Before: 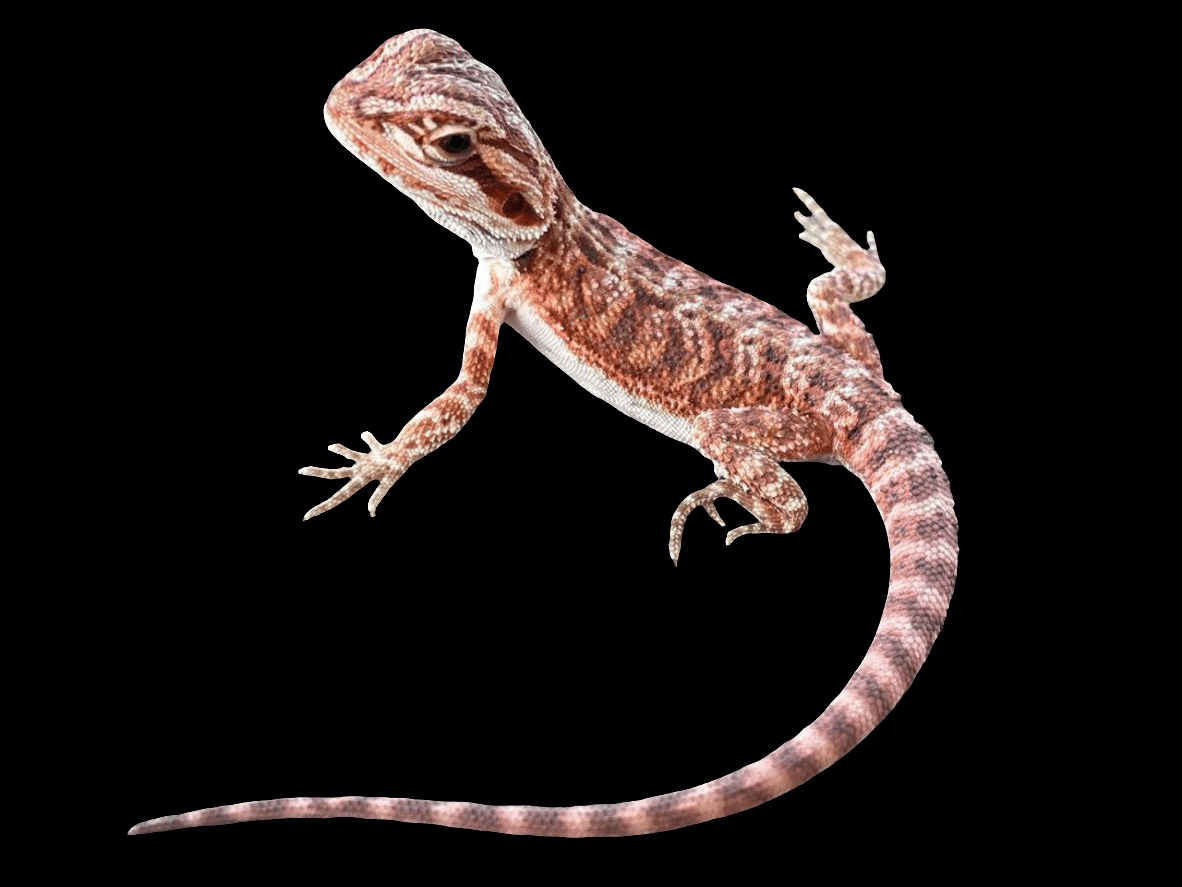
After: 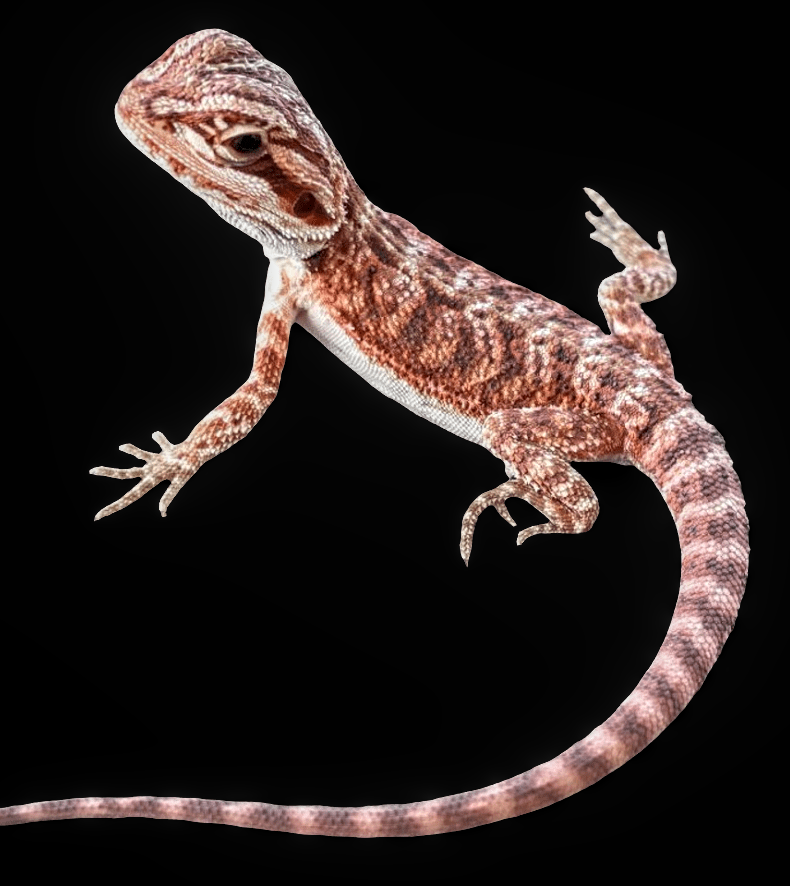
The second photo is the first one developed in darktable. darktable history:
local contrast: detail 130%
crop and rotate: left 17.732%, right 15.423%
exposure: compensate highlight preservation false
tone equalizer: on, module defaults
